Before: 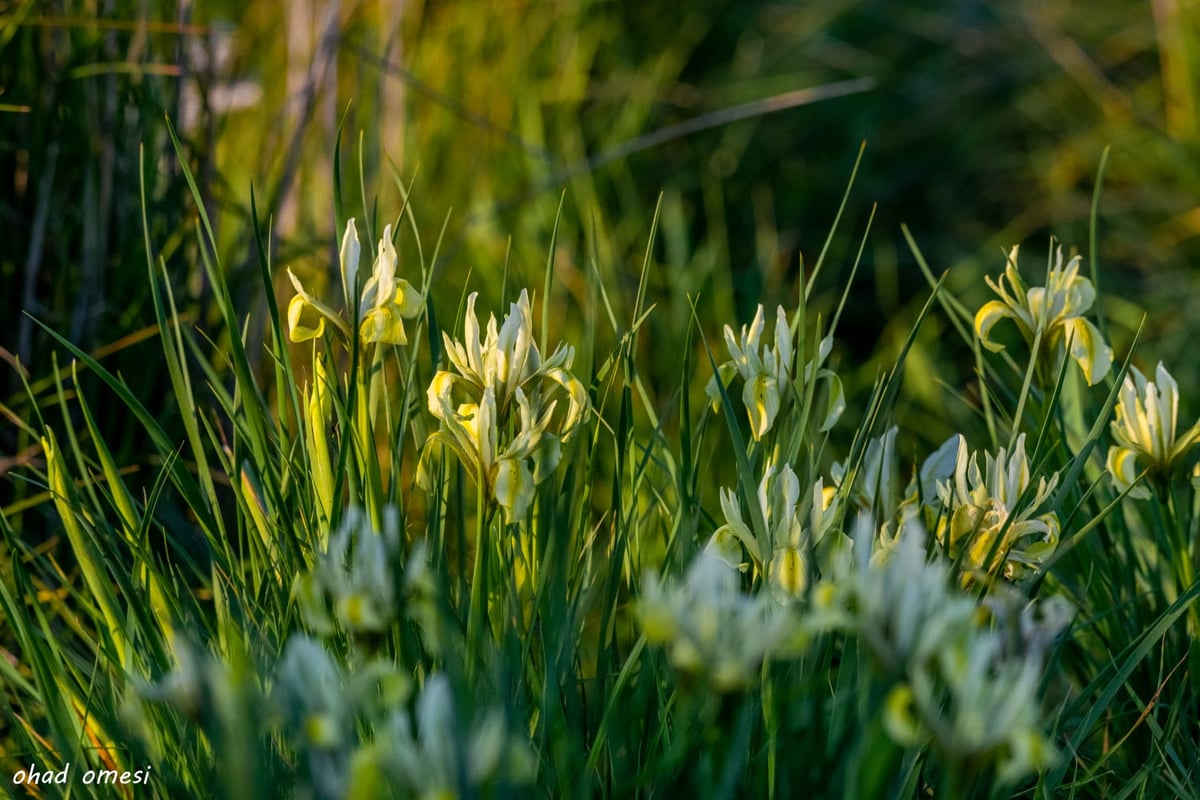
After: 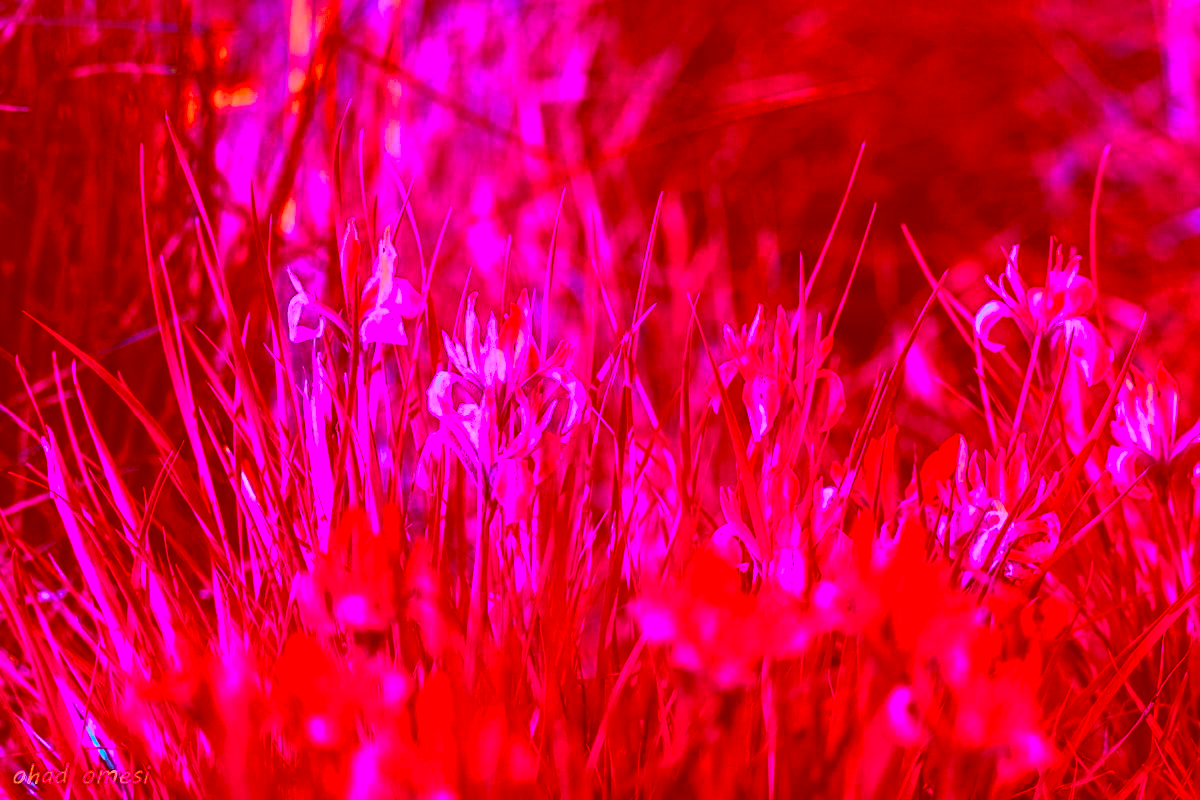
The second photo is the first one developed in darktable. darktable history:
color correction: highlights a* -39.49, highlights b* -39.89, shadows a* -39.94, shadows b* -39.96, saturation -2.95
sharpen: radius 2.493, amount 0.338
contrast brightness saturation: contrast 0.397, brightness 0.045, saturation 0.261
